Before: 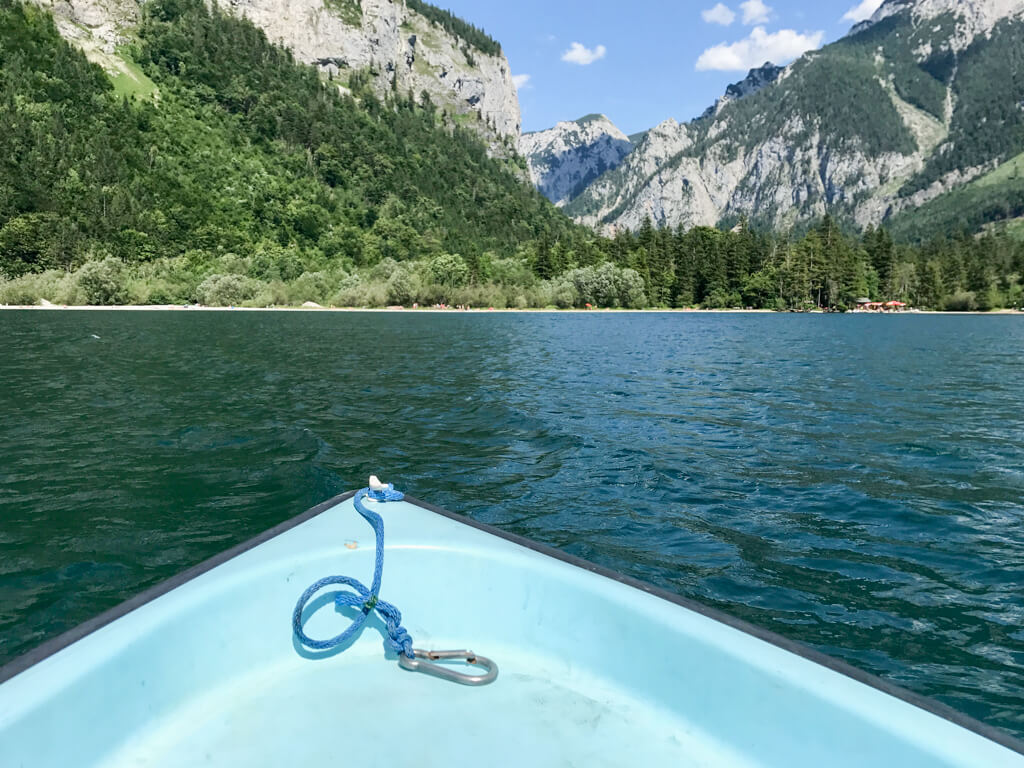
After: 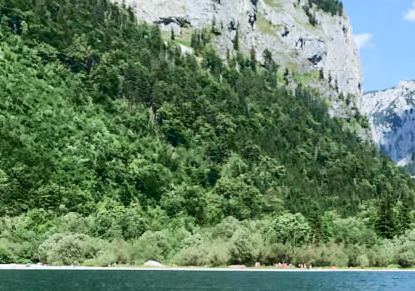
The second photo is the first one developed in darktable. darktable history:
crop: left 15.452%, top 5.459%, right 43.956%, bottom 56.62%
white balance: red 0.967, blue 1.049
tone curve: curves: ch0 [(0, 0.01) (0.037, 0.032) (0.131, 0.108) (0.275, 0.256) (0.483, 0.512) (0.61, 0.665) (0.696, 0.742) (0.792, 0.819) (0.911, 0.925) (0.997, 0.995)]; ch1 [(0, 0) (0.308, 0.29) (0.425, 0.411) (0.492, 0.488) (0.505, 0.503) (0.527, 0.531) (0.568, 0.594) (0.683, 0.702) (0.746, 0.77) (1, 1)]; ch2 [(0, 0) (0.246, 0.233) (0.36, 0.352) (0.415, 0.415) (0.485, 0.487) (0.502, 0.504) (0.525, 0.523) (0.539, 0.553) (0.587, 0.594) (0.636, 0.652) (0.711, 0.729) (0.845, 0.855) (0.998, 0.977)], color space Lab, independent channels, preserve colors none
